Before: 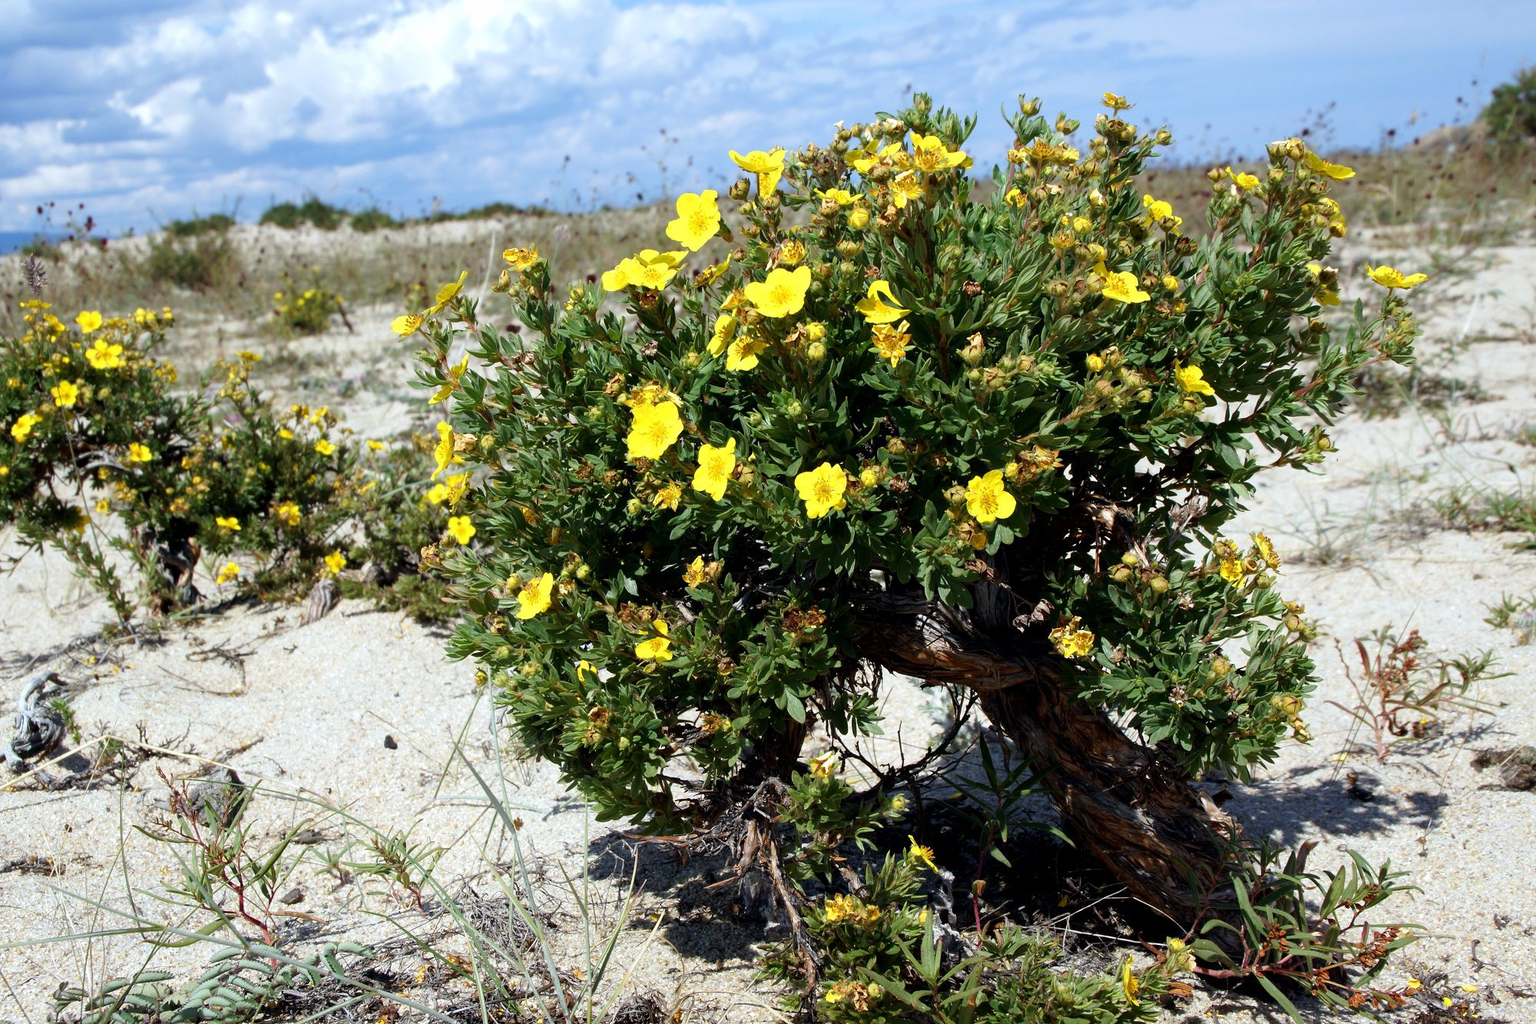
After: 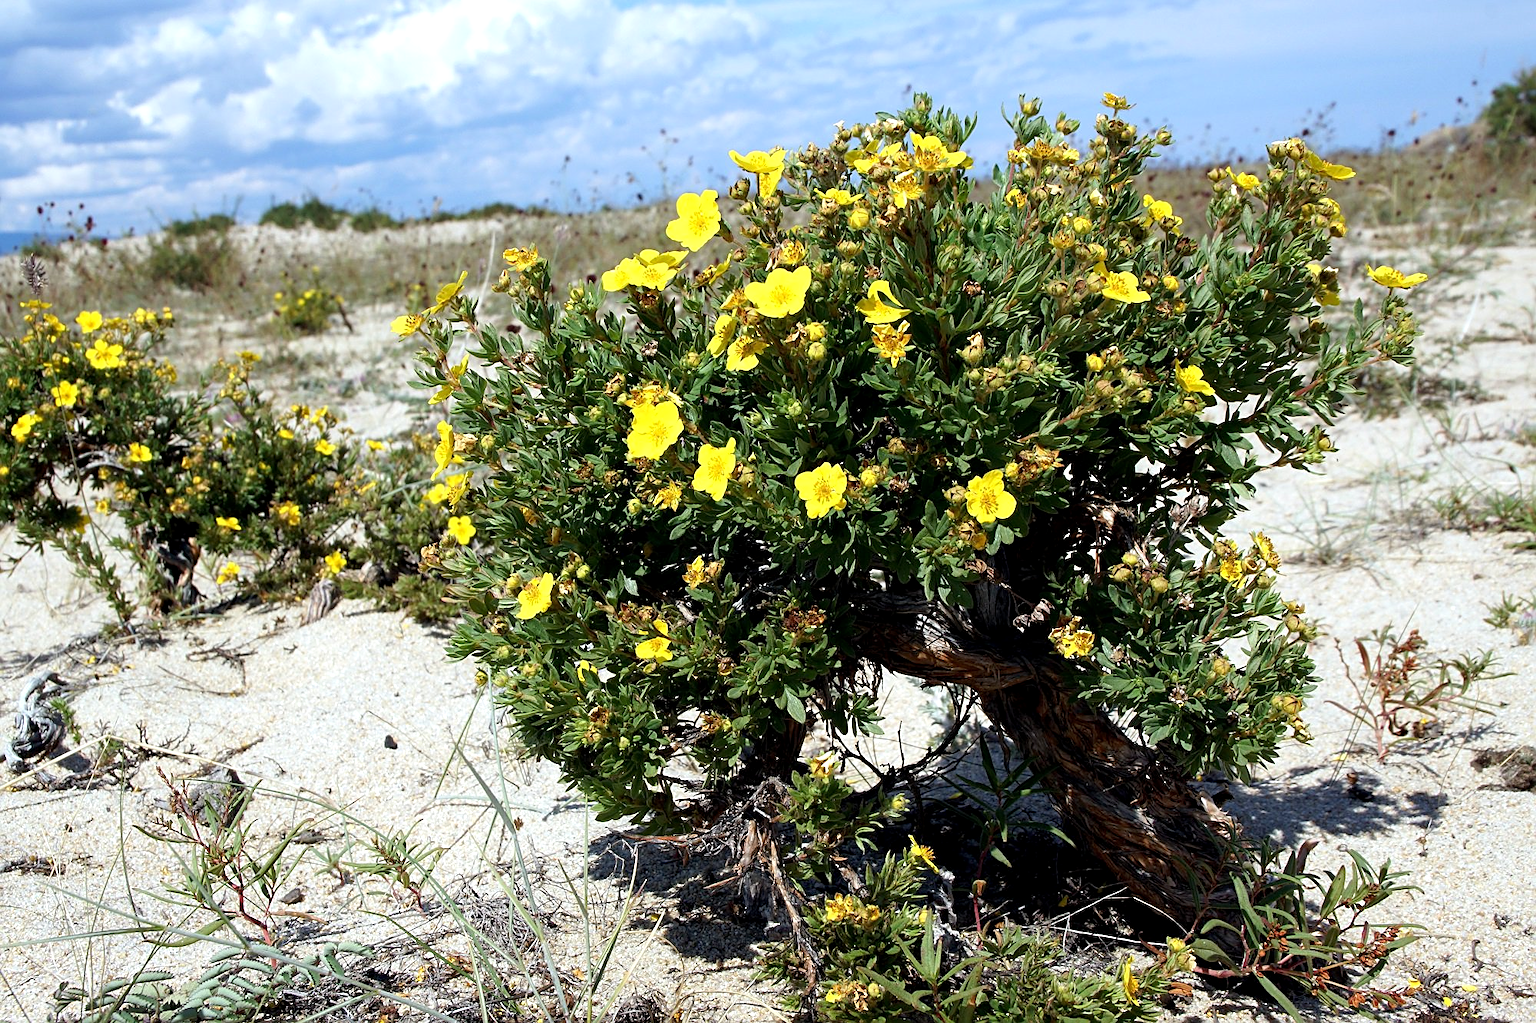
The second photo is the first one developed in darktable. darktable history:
sharpen: on, module defaults
exposure: black level correction 0.001, exposure 0.143 EV, compensate highlight preservation false
